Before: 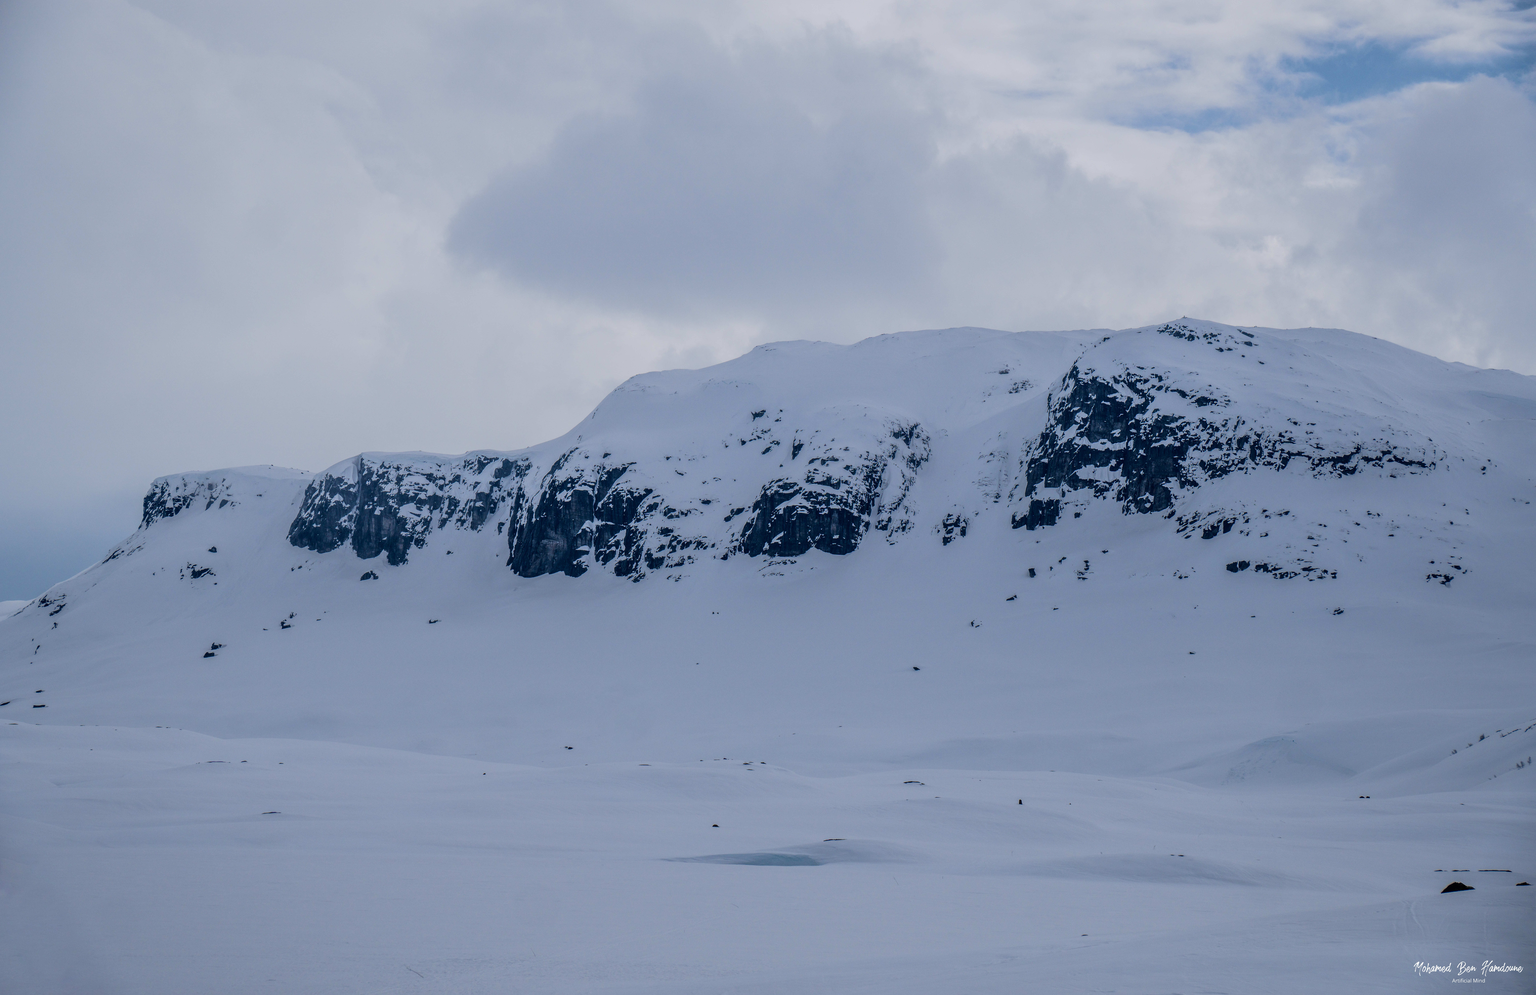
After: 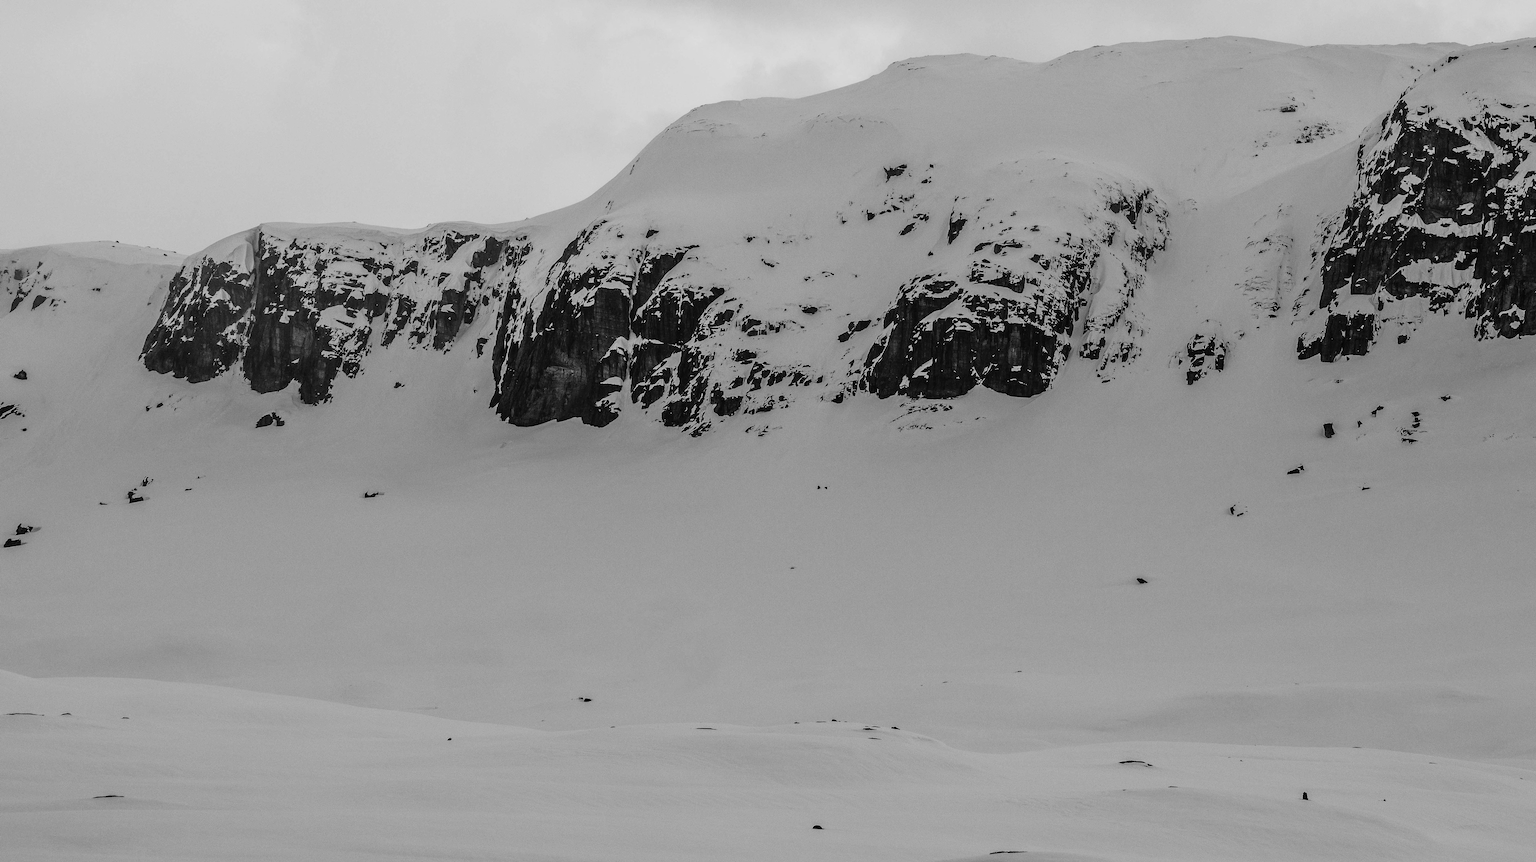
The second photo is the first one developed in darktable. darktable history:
contrast brightness saturation: contrast 0.23, brightness 0.1, saturation 0.29
haze removal: compatibility mode true, adaptive false
crop: left 13.312%, top 31.28%, right 24.627%, bottom 15.582%
monochrome: a -6.99, b 35.61, size 1.4
rotate and perspective: rotation 0.8°, automatic cropping off
